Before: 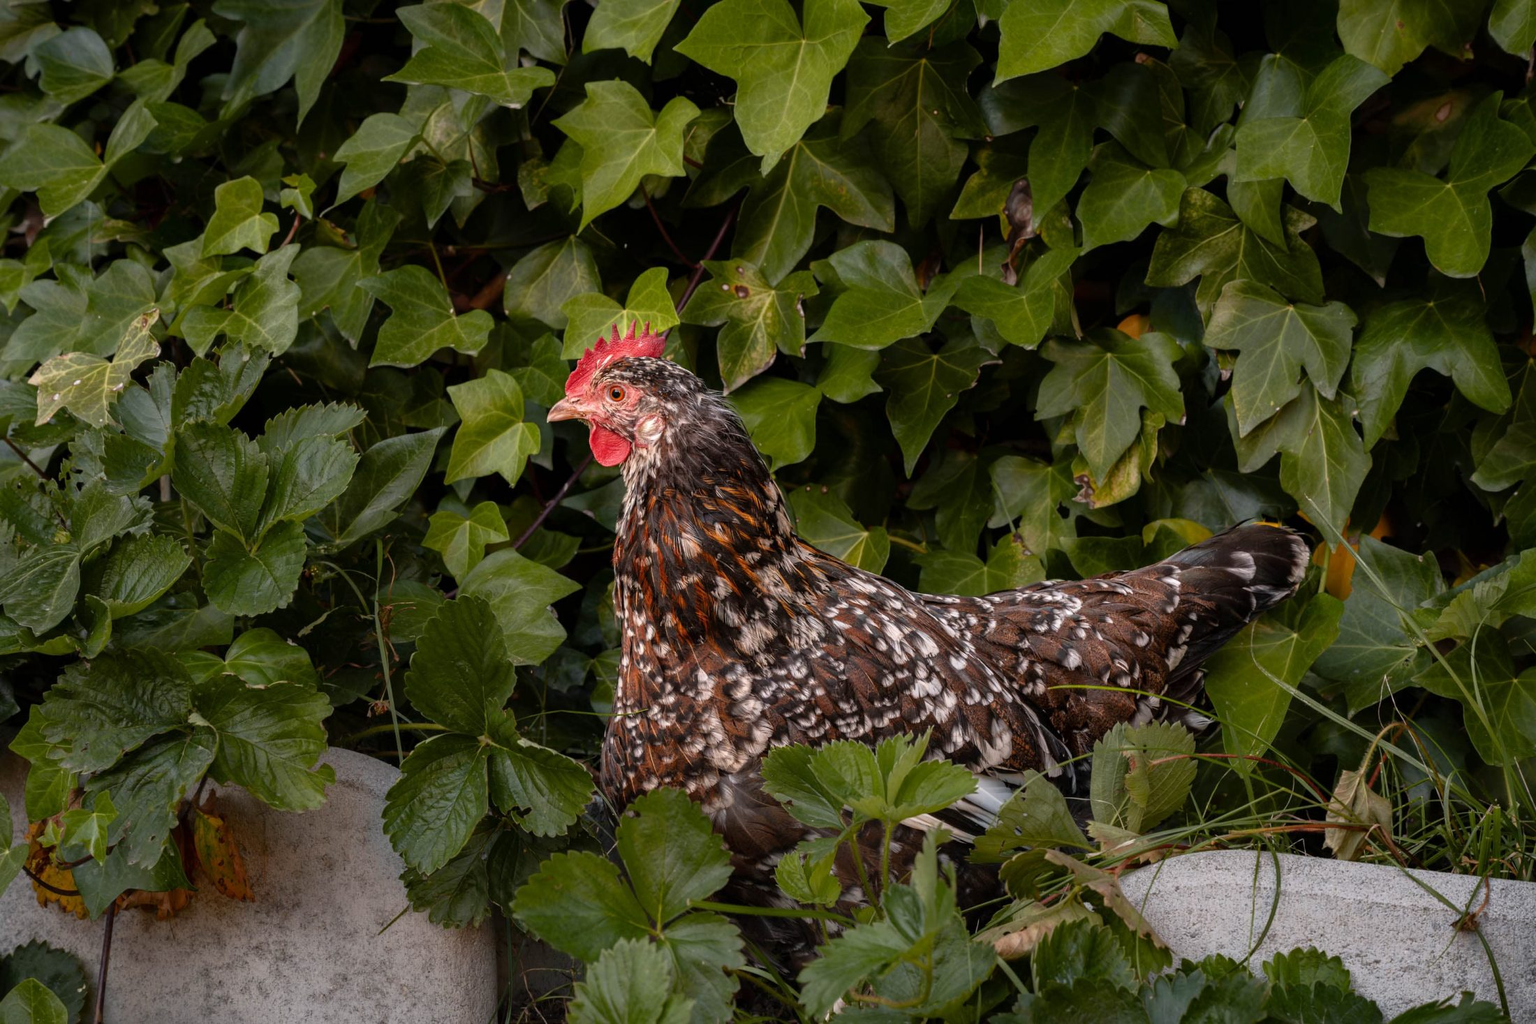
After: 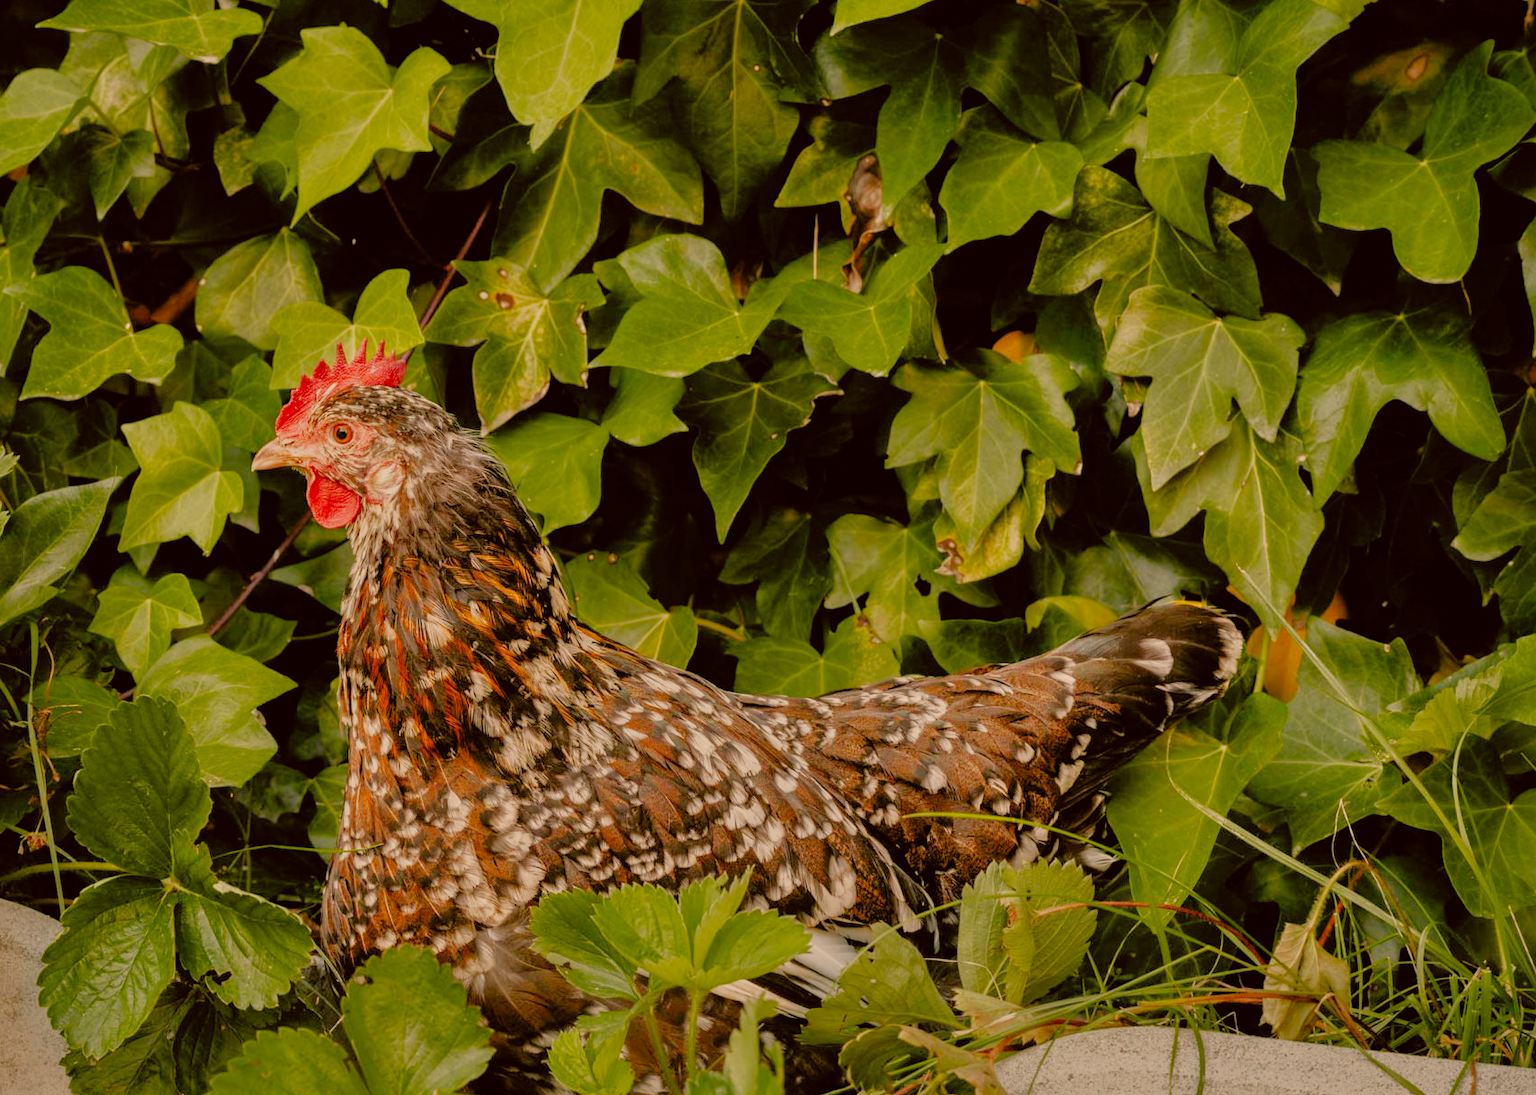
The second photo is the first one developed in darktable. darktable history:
crop: left 23.035%, top 5.887%, bottom 11.778%
shadows and highlights: shadows color adjustment 97.67%
color correction: highlights a* 8.29, highlights b* 15.36, shadows a* -0.435, shadows b* 26.15
color balance rgb: perceptual saturation grading › global saturation 20%, perceptual saturation grading › highlights -25.027%, perceptual saturation grading › shadows 24.352%
tone equalizer: -7 EV 0.159 EV, -6 EV 0.64 EV, -5 EV 1.17 EV, -4 EV 1.3 EV, -3 EV 1.18 EV, -2 EV 0.6 EV, -1 EV 0.161 EV
filmic rgb: black relative exposure -8.03 EV, white relative exposure 3.97 EV, hardness 4.17, contrast 0.988, preserve chrominance no, color science v5 (2021), contrast in shadows safe, contrast in highlights safe
